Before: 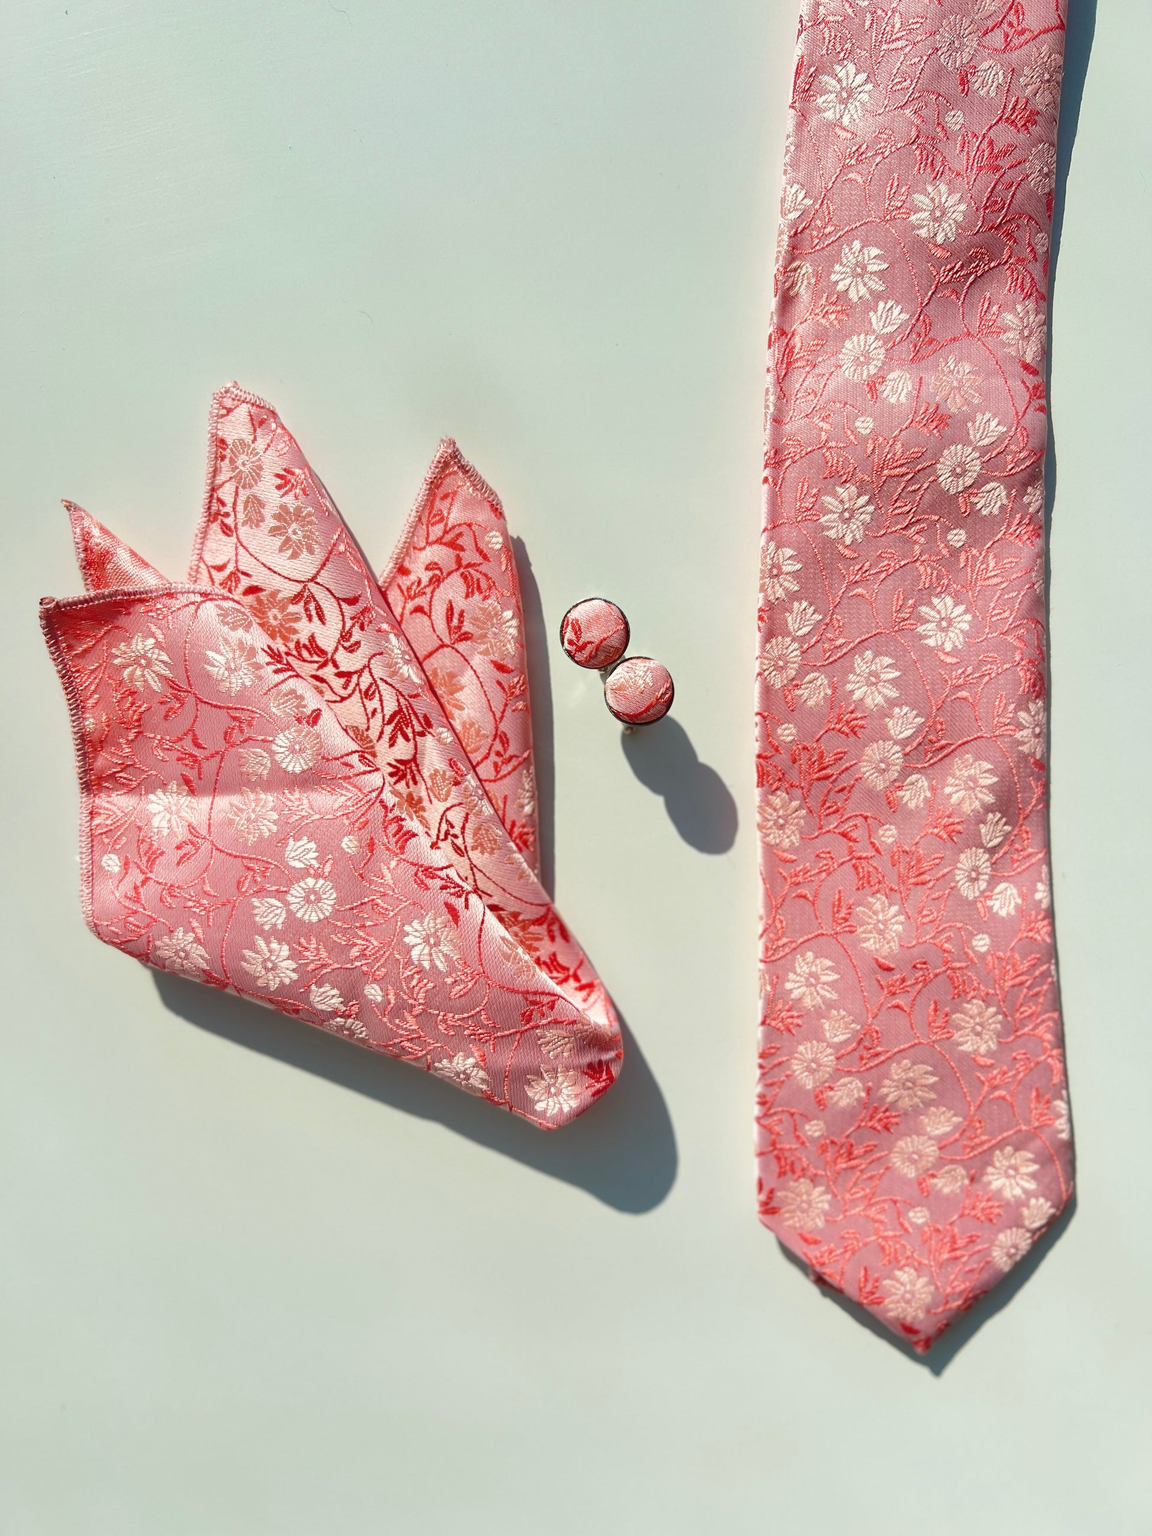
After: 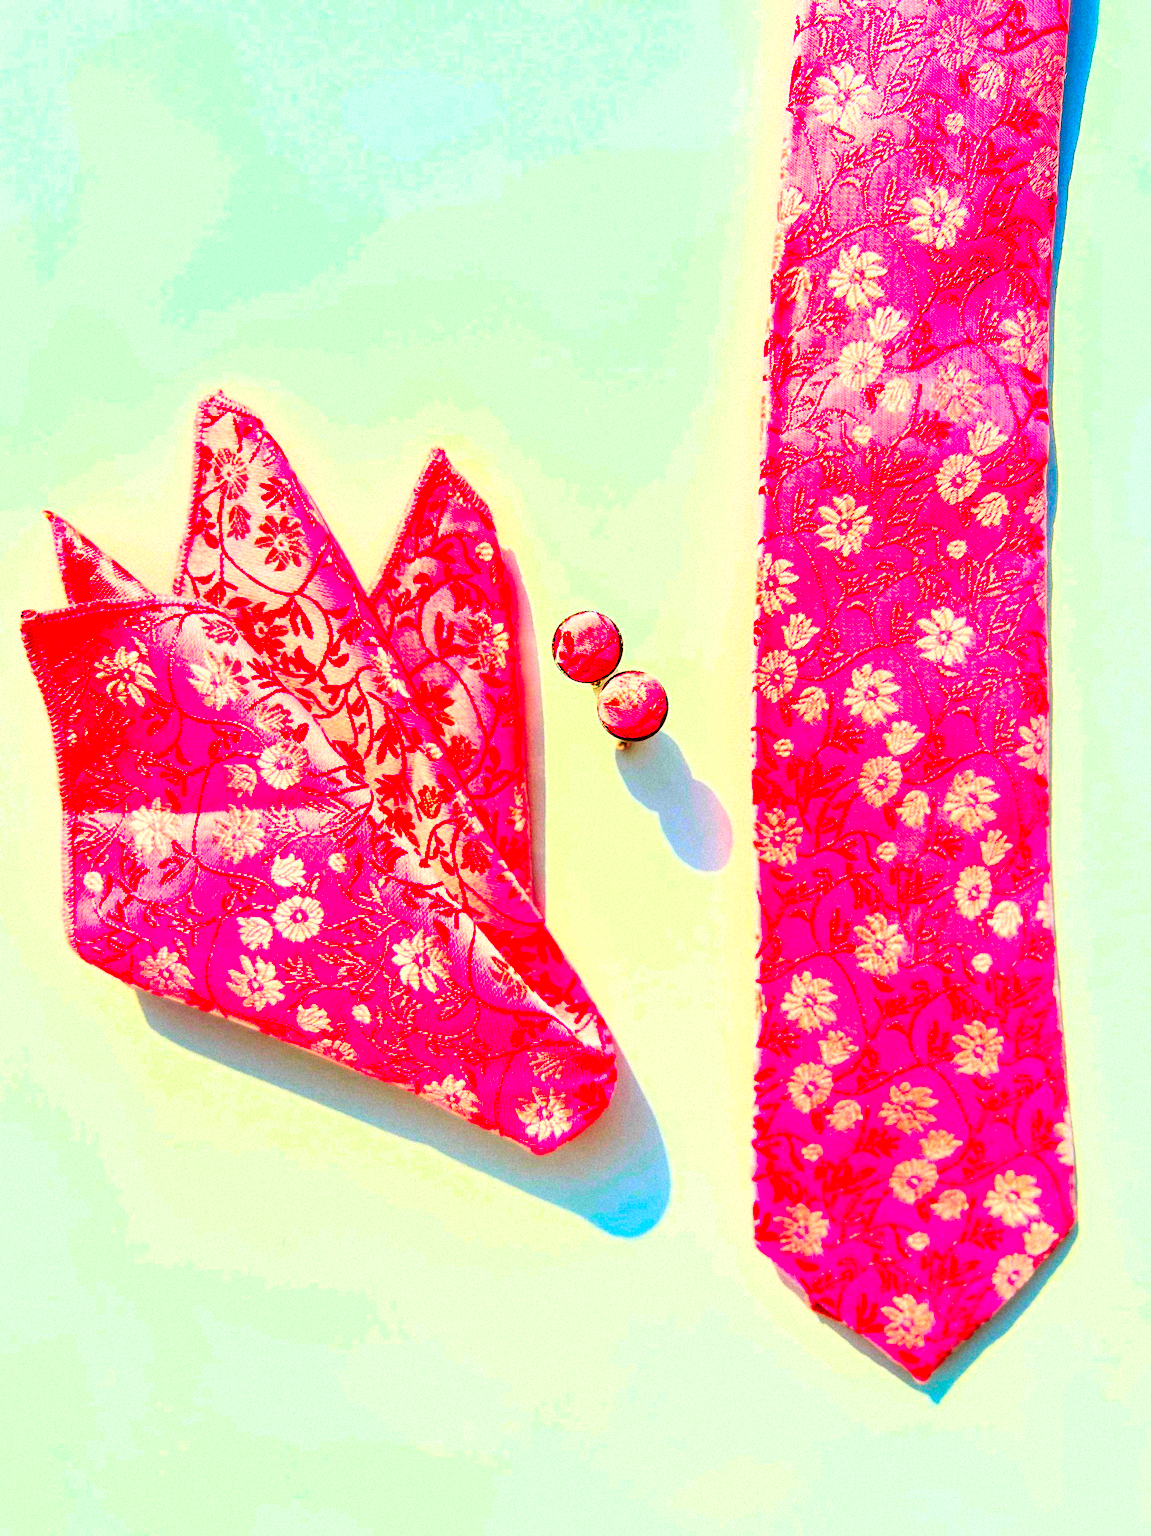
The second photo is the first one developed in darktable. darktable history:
white balance: emerald 1
grain: mid-tones bias 0%
crop: left 1.743%, right 0.268%, bottom 2.011%
rgb curve: curves: ch0 [(0, 0) (0.21, 0.15) (0.24, 0.21) (0.5, 0.75) (0.75, 0.96) (0.89, 0.99) (1, 1)]; ch1 [(0, 0.02) (0.21, 0.13) (0.25, 0.2) (0.5, 0.67) (0.75, 0.9) (0.89, 0.97) (1, 1)]; ch2 [(0, 0.02) (0.21, 0.13) (0.25, 0.2) (0.5, 0.67) (0.75, 0.9) (0.89, 0.97) (1, 1)], compensate middle gray true
exposure: black level correction 0.003, exposure 0.383 EV, compensate highlight preservation false
color correction: saturation 3
local contrast: highlights 100%, shadows 100%, detail 120%, midtone range 0.2
contrast brightness saturation: contrast 0.2, brightness 0.16, saturation 0.22
